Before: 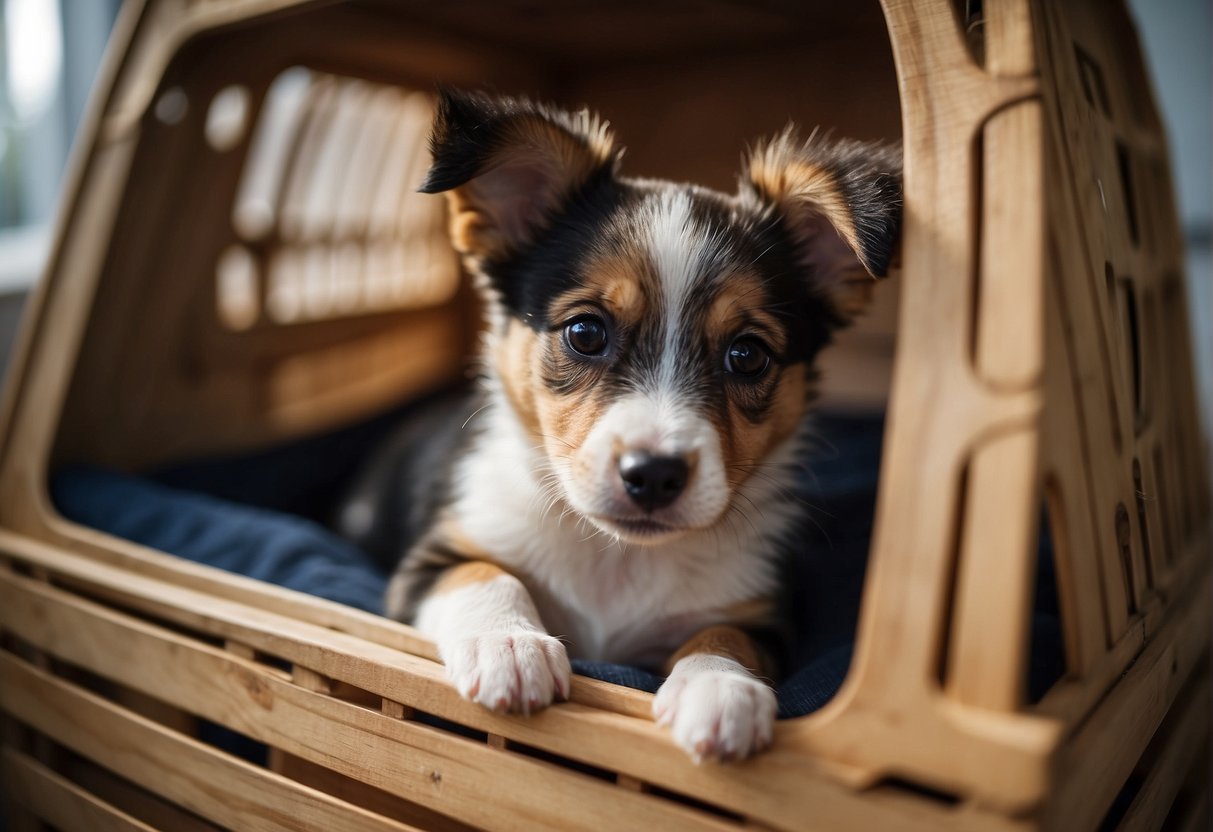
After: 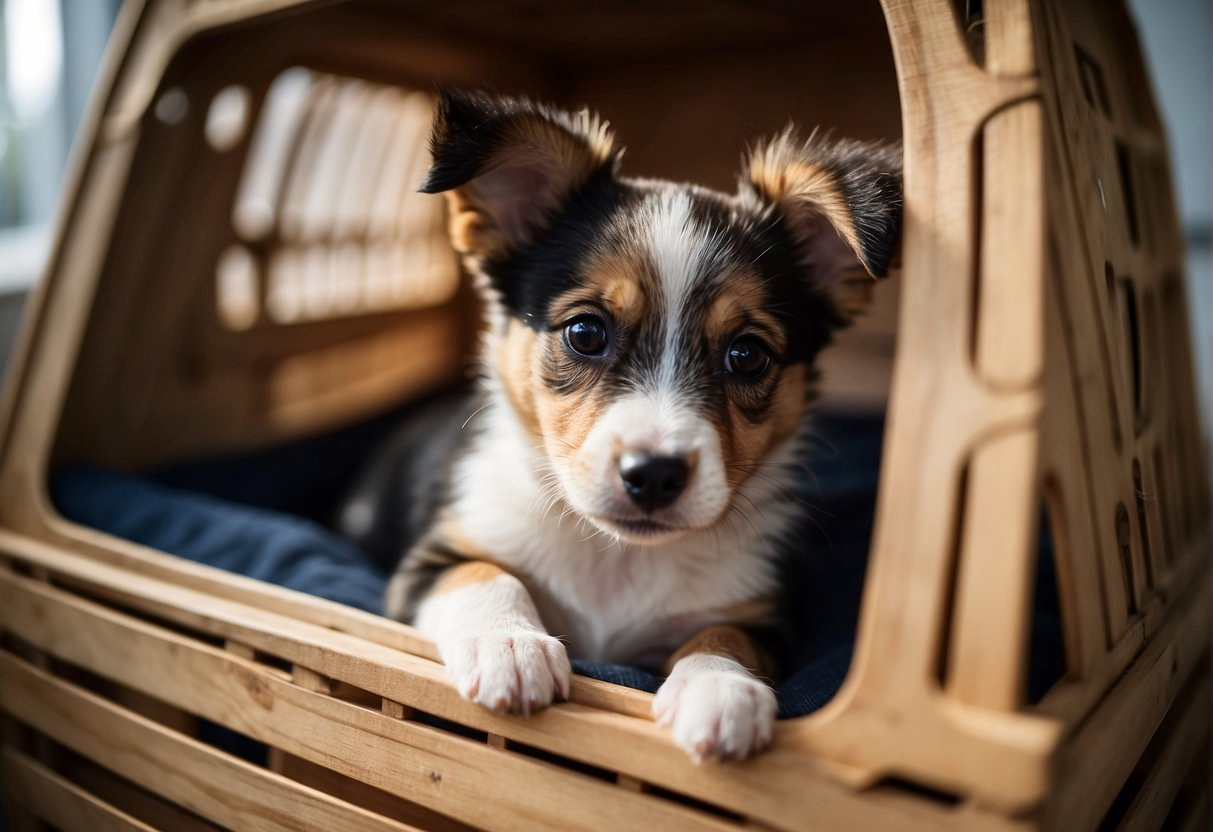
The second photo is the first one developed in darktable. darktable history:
tone curve: curves: ch0 [(0, 0) (0.004, 0.002) (0.02, 0.013) (0.218, 0.218) (0.664, 0.718) (0.832, 0.873) (1, 1)], color space Lab, independent channels, preserve colors none
